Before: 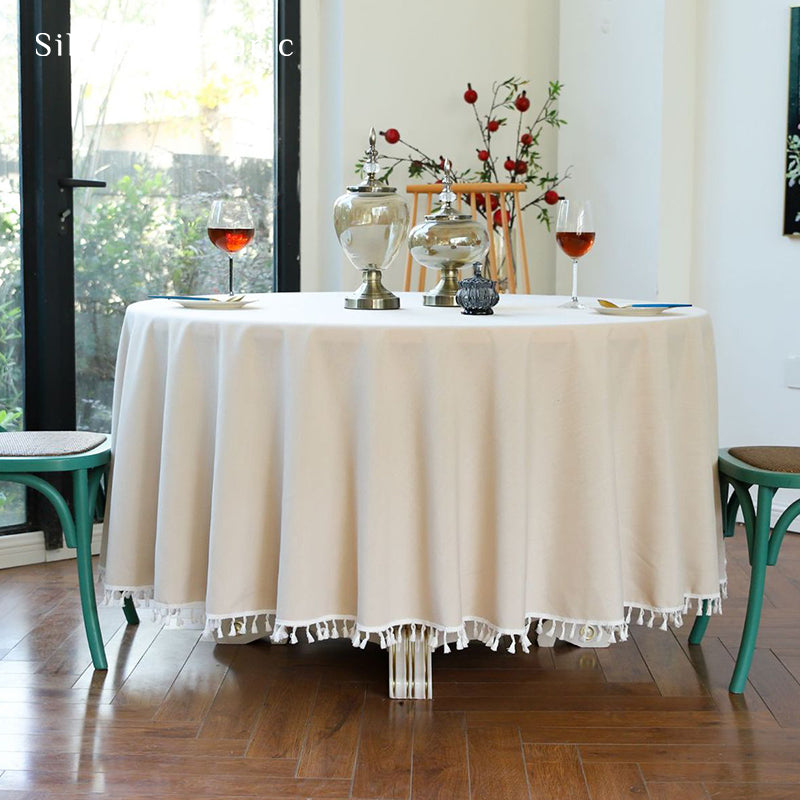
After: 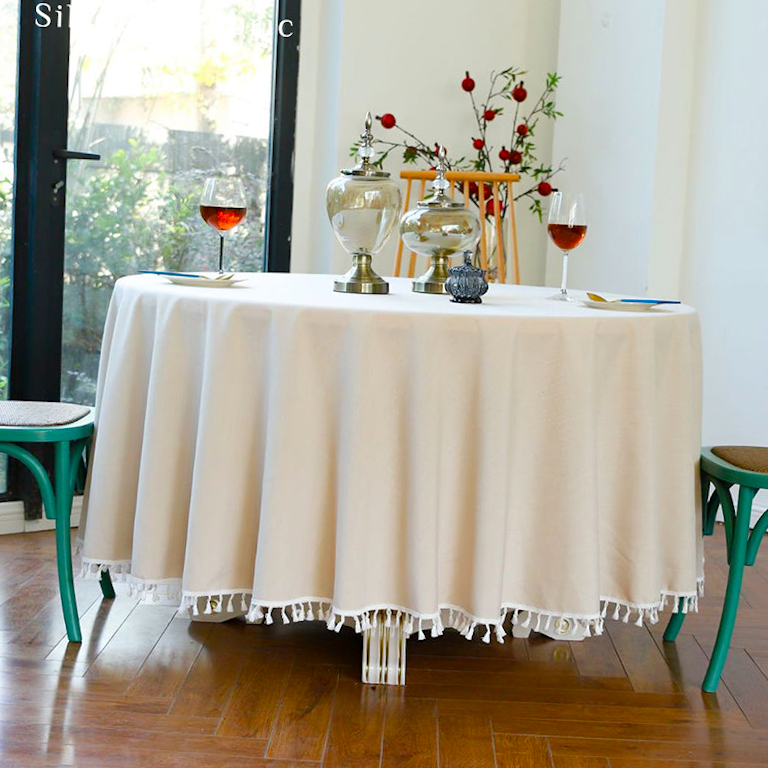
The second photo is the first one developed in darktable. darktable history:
crop and rotate: angle -2.38°
color balance rgb: perceptual saturation grading › global saturation 35%, perceptual saturation grading › highlights -30%, perceptual saturation grading › shadows 35%, perceptual brilliance grading › global brilliance 3%, perceptual brilliance grading › highlights -3%, perceptual brilliance grading › shadows 3%
